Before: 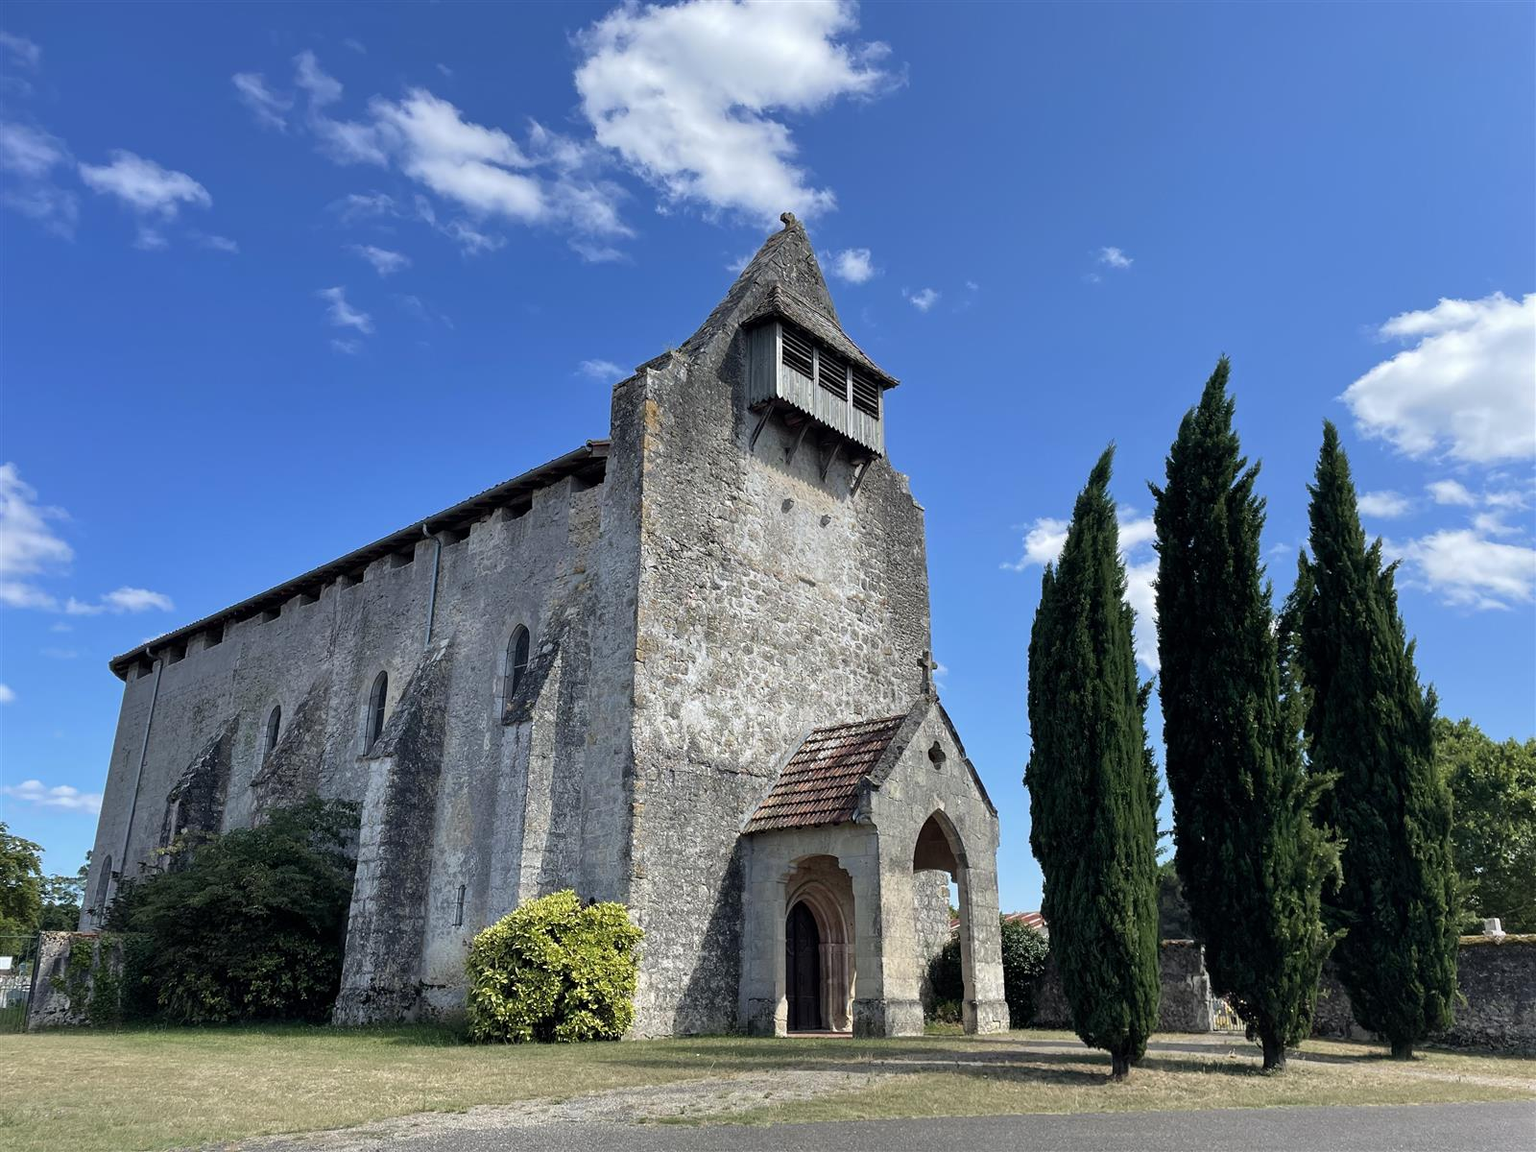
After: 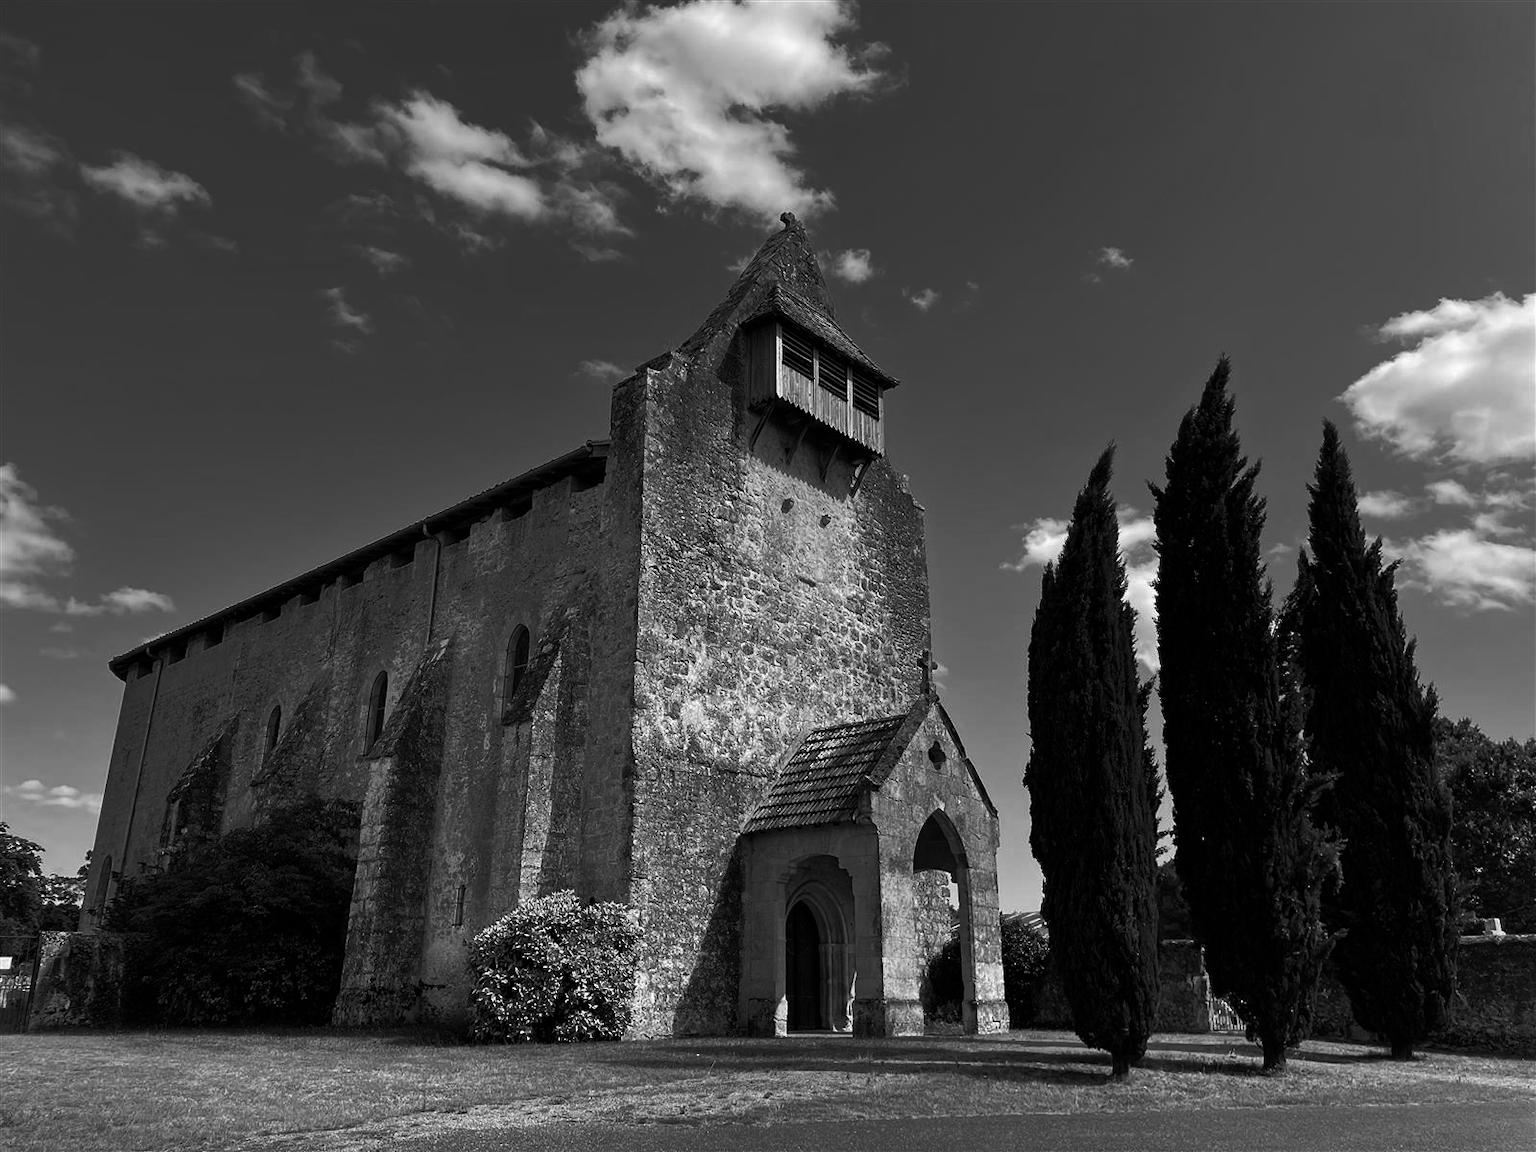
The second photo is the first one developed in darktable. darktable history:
monochrome: on, module defaults
color balance: mode lift, gamma, gain (sRGB), lift [1, 1, 0.101, 1]
tone equalizer: on, module defaults
